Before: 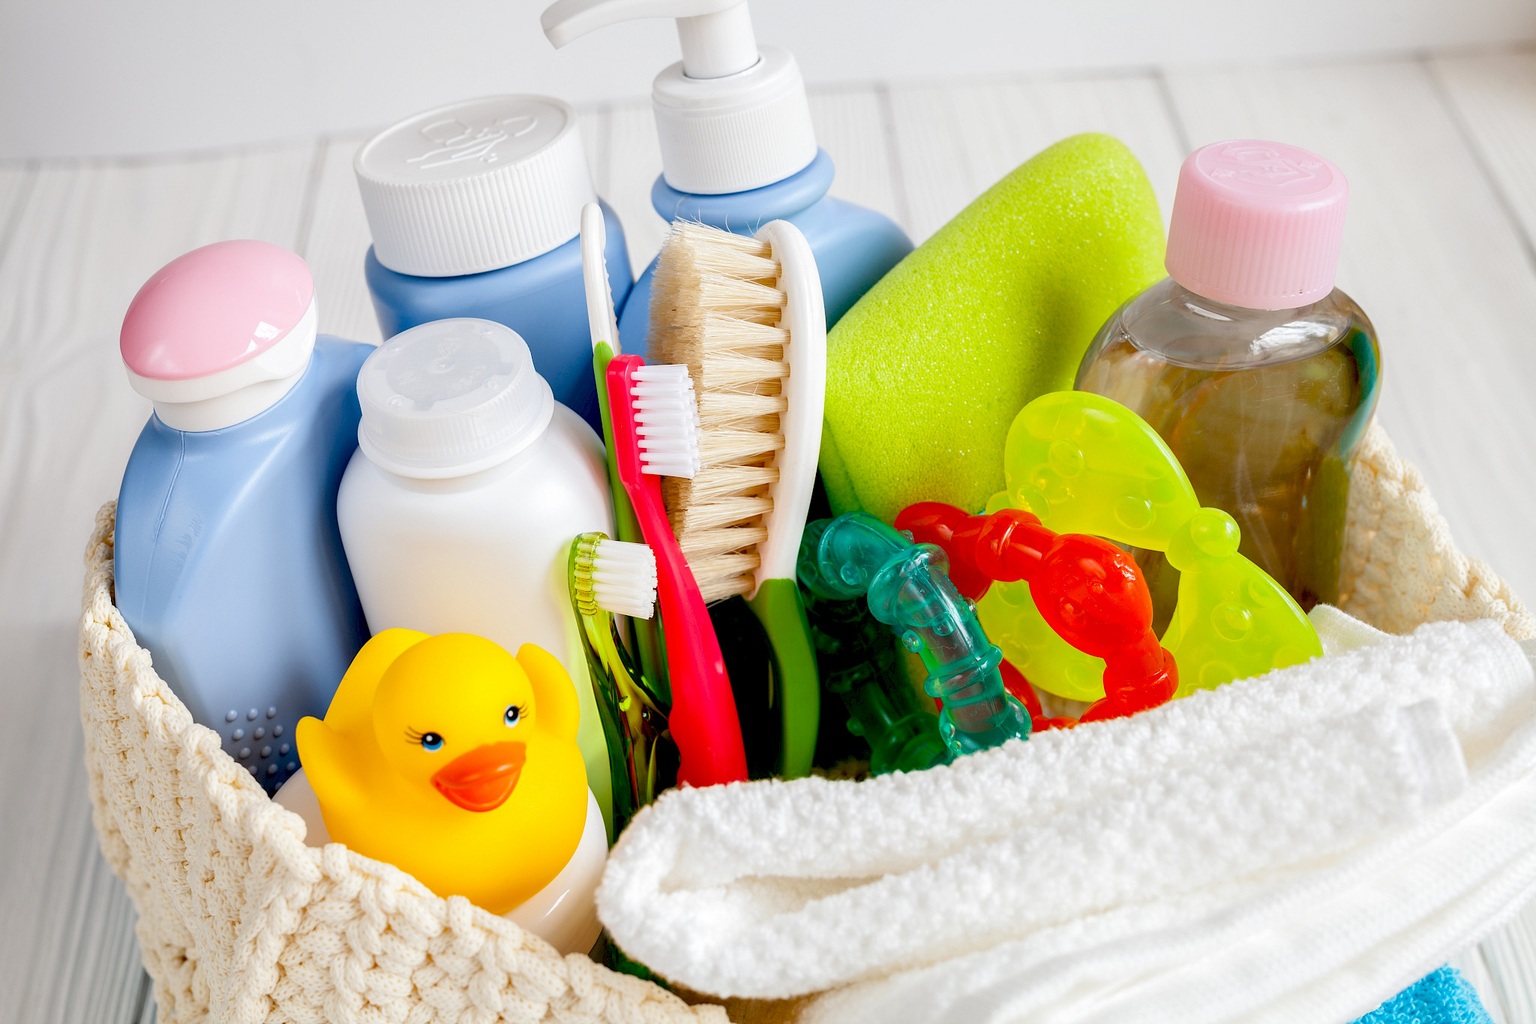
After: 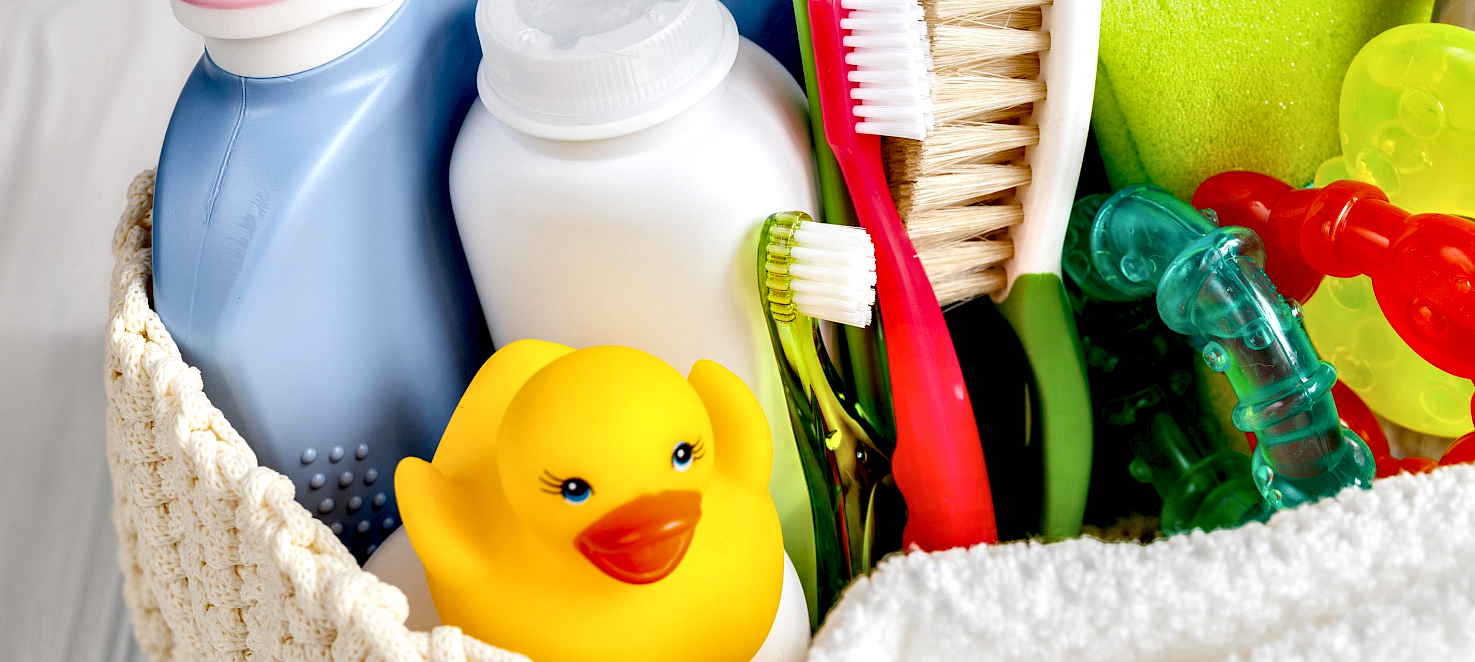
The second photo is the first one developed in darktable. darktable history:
contrast equalizer: y [[0.601, 0.6, 0.598, 0.598, 0.6, 0.601], [0.5 ×6], [0.5 ×6], [0 ×6], [0 ×6]]
crop: top 36.498%, right 27.964%, bottom 14.995%
